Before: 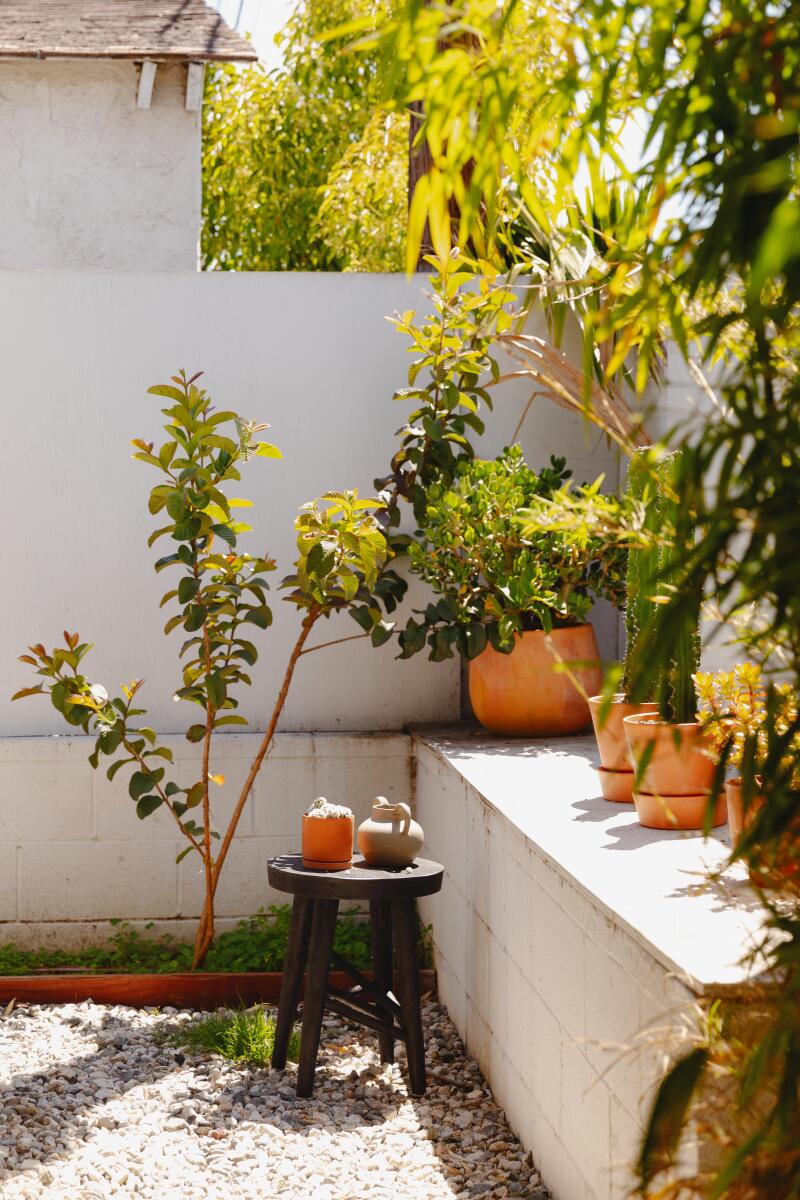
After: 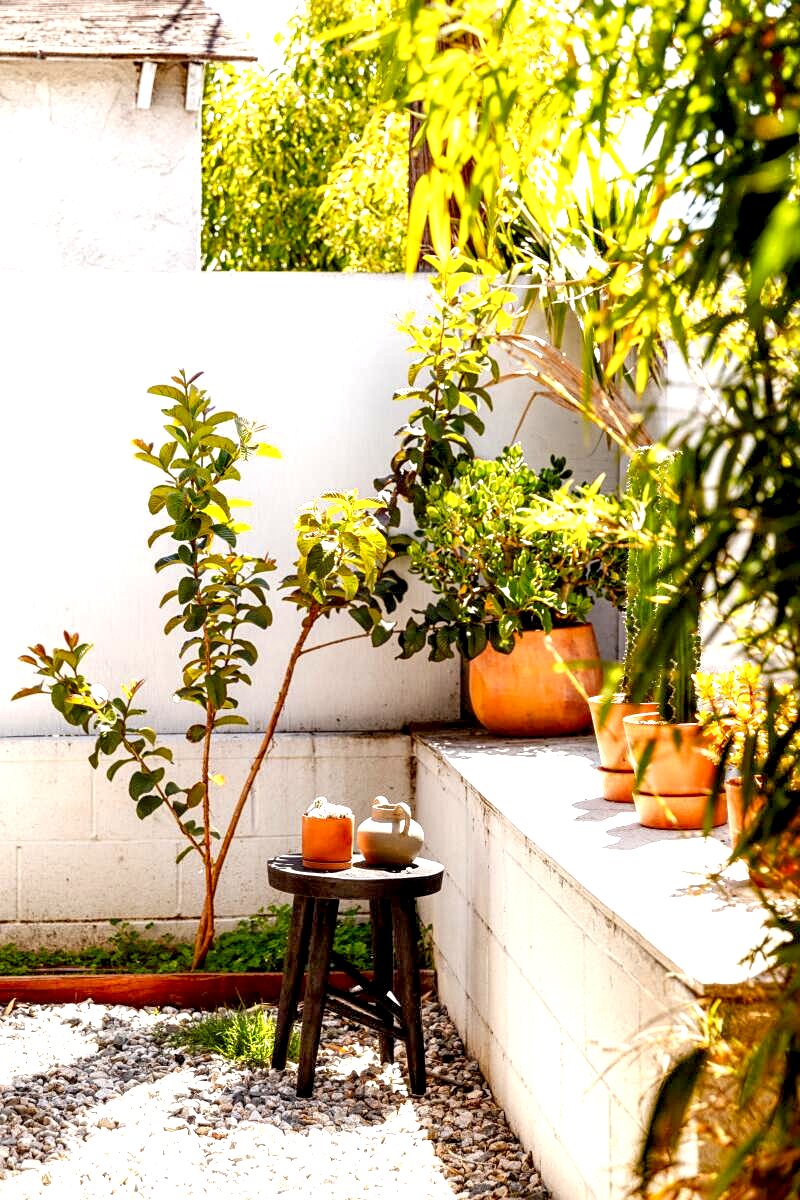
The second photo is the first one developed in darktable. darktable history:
sharpen: amount 0.214
exposure: black level correction 0.01, exposure 1 EV, compensate exposure bias true, compensate highlight preservation false
local contrast: detail 160%
